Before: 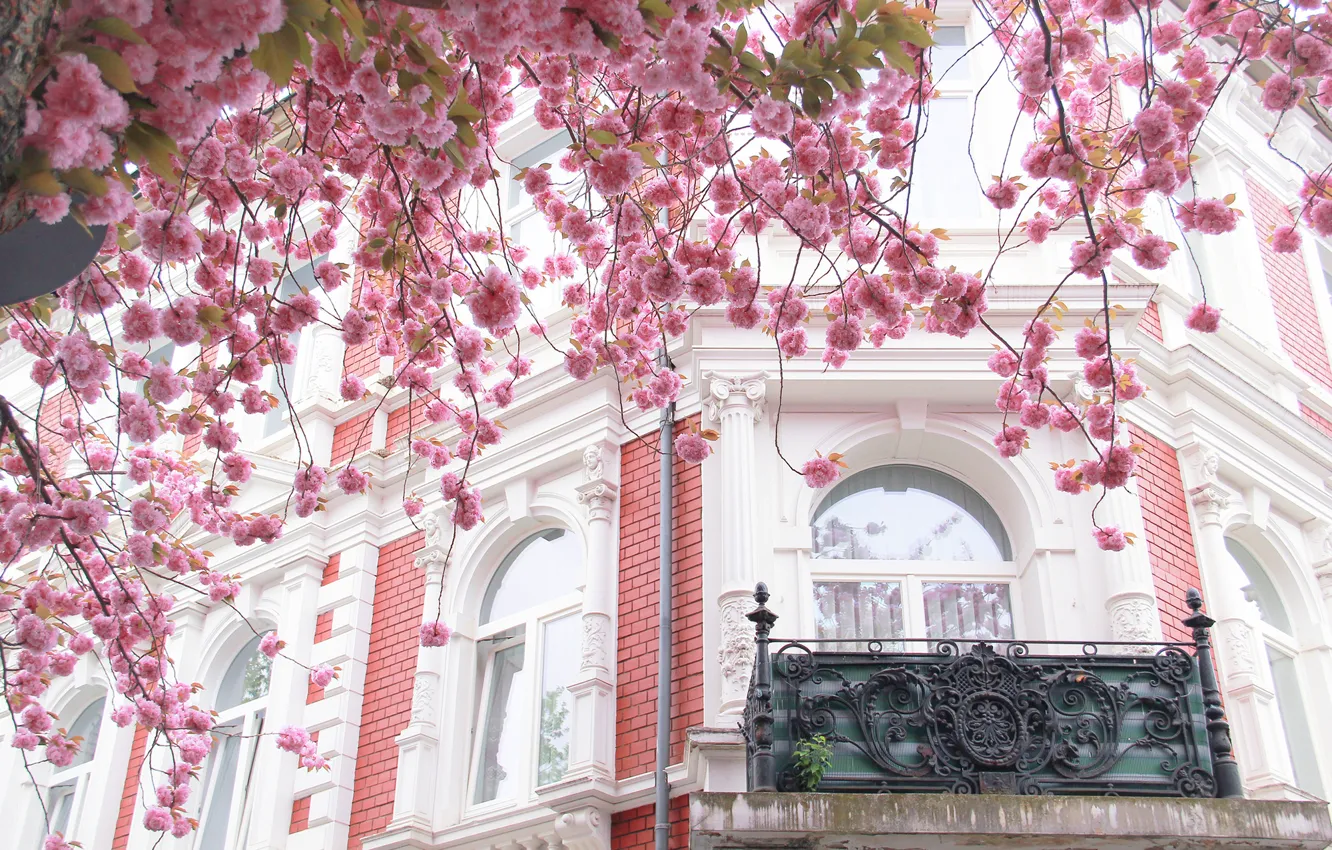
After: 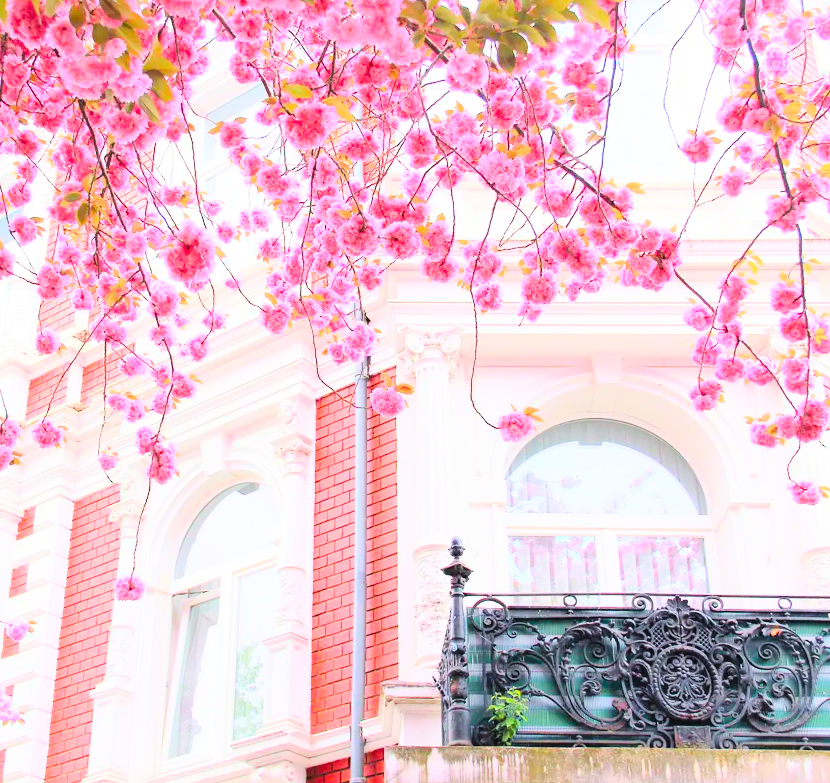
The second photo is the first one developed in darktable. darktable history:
crop and rotate: left 22.918%, top 5.629%, right 14.711%, bottom 2.247%
color balance rgb: linear chroma grading › global chroma 13.3%, global vibrance 41.49%
tone curve: curves: ch0 [(0, 0) (0.084, 0.074) (0.2, 0.297) (0.363, 0.591) (0.495, 0.765) (0.68, 0.901) (0.851, 0.967) (1, 1)], color space Lab, linked channels, preserve colors none
